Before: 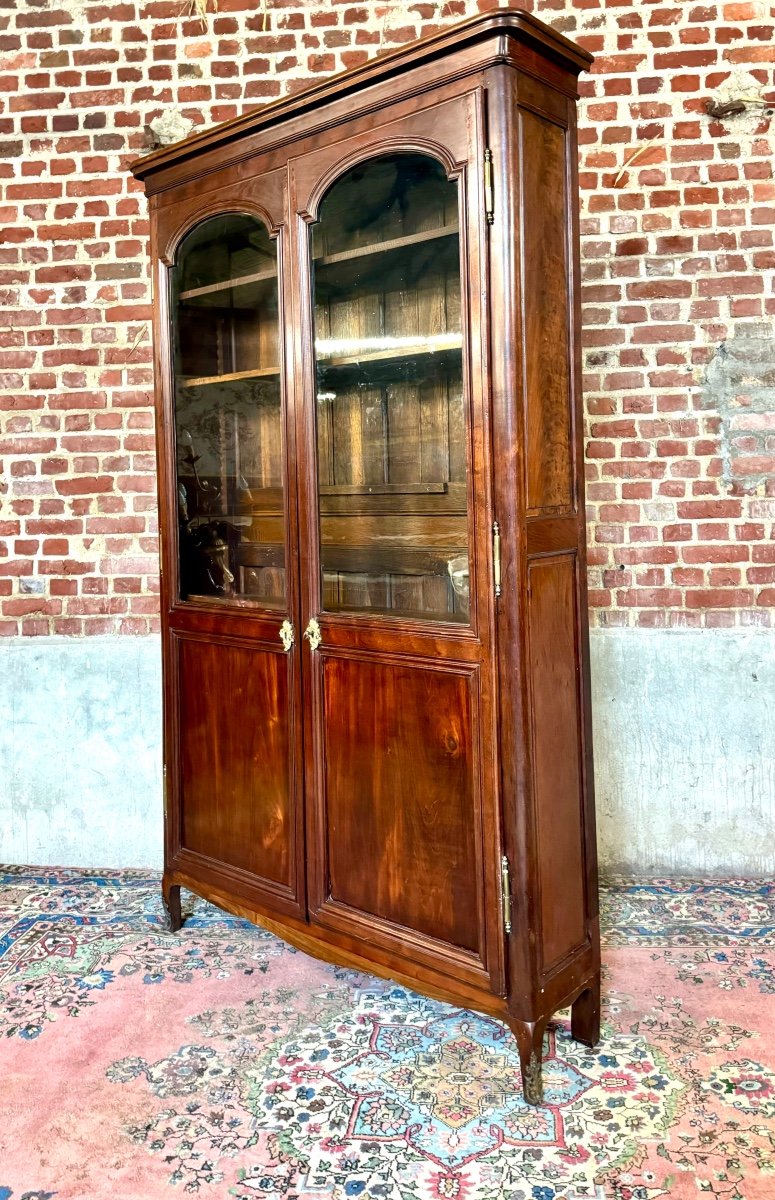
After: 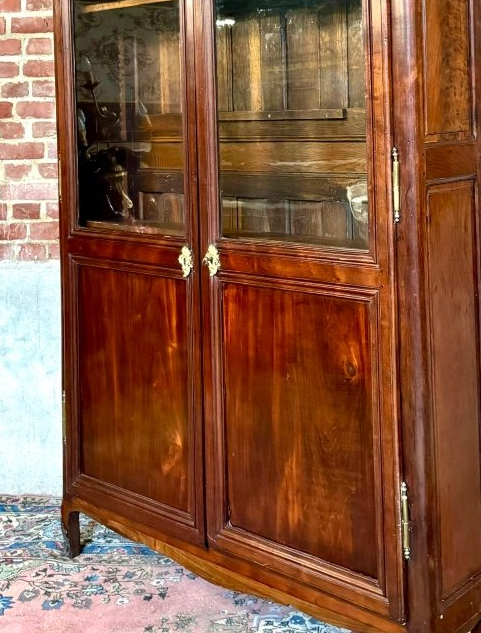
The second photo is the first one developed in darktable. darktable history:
crop: left 13.159%, top 31.244%, right 24.688%, bottom 16.002%
